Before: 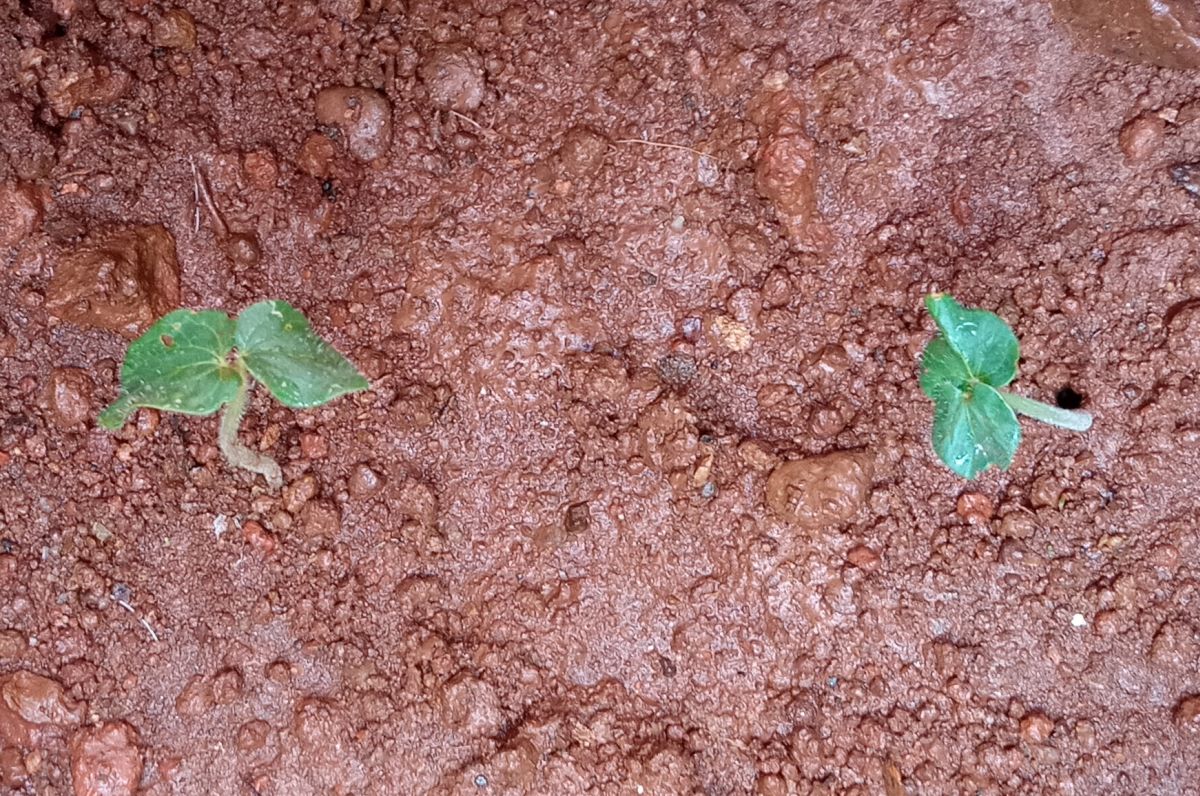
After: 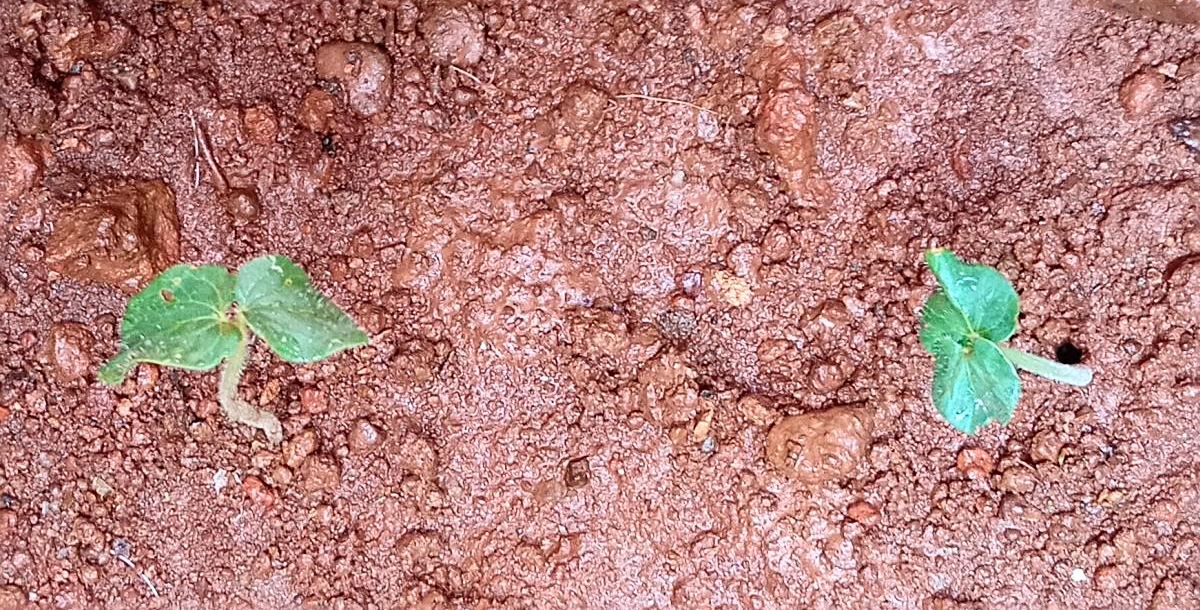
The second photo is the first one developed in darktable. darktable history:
sharpen: on, module defaults
crop: top 5.667%, bottom 17.637%
contrast brightness saturation: contrast 0.2, brightness 0.15, saturation 0.14
